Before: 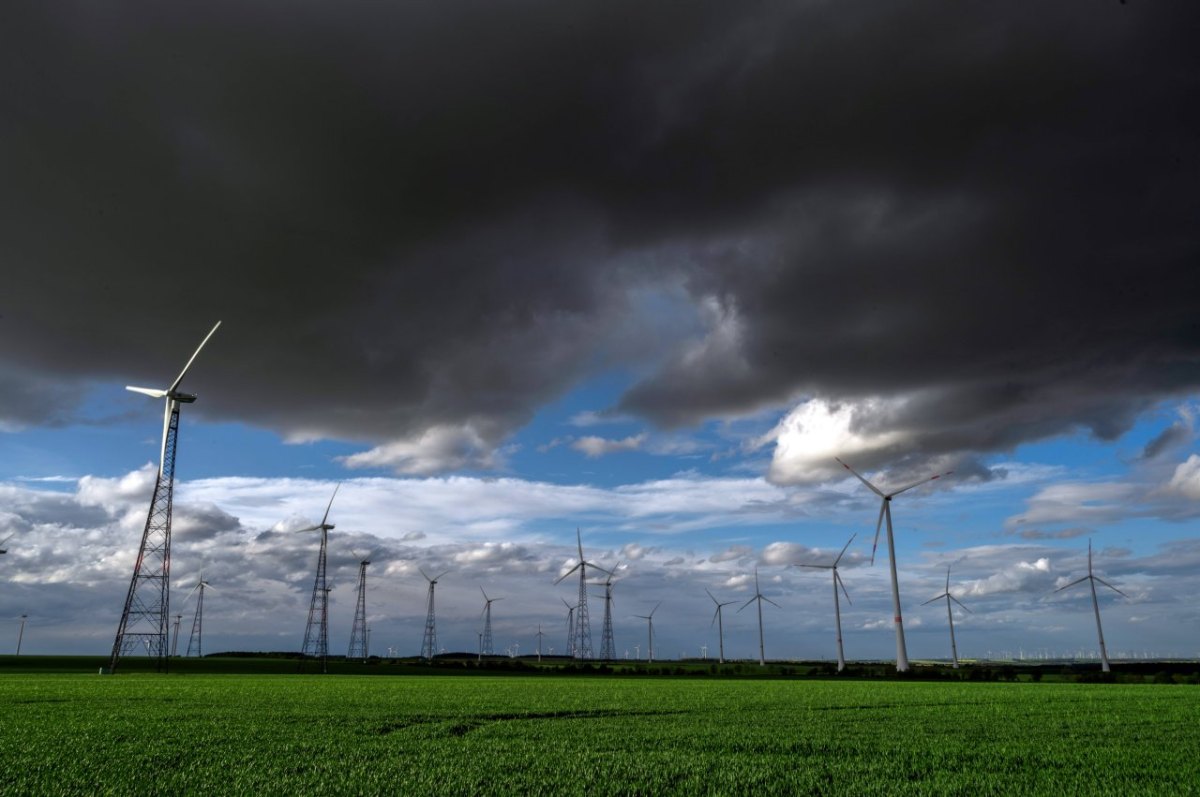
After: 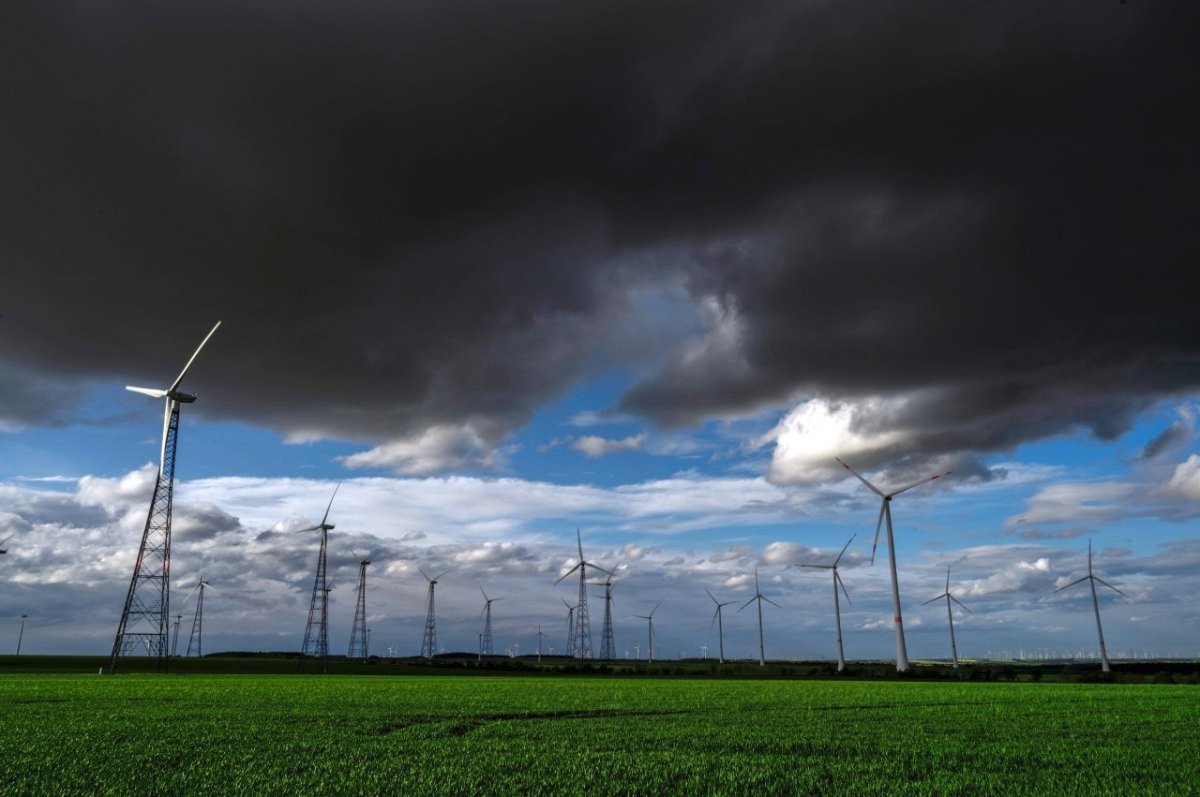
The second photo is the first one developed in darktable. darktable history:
tone curve: curves: ch0 [(0, 0) (0.003, 0.005) (0.011, 0.021) (0.025, 0.042) (0.044, 0.065) (0.069, 0.074) (0.1, 0.092) (0.136, 0.123) (0.177, 0.159) (0.224, 0.2) (0.277, 0.252) (0.335, 0.32) (0.399, 0.392) (0.468, 0.468) (0.543, 0.549) (0.623, 0.638) (0.709, 0.721) (0.801, 0.812) (0.898, 0.896) (1, 1)], preserve colors none
